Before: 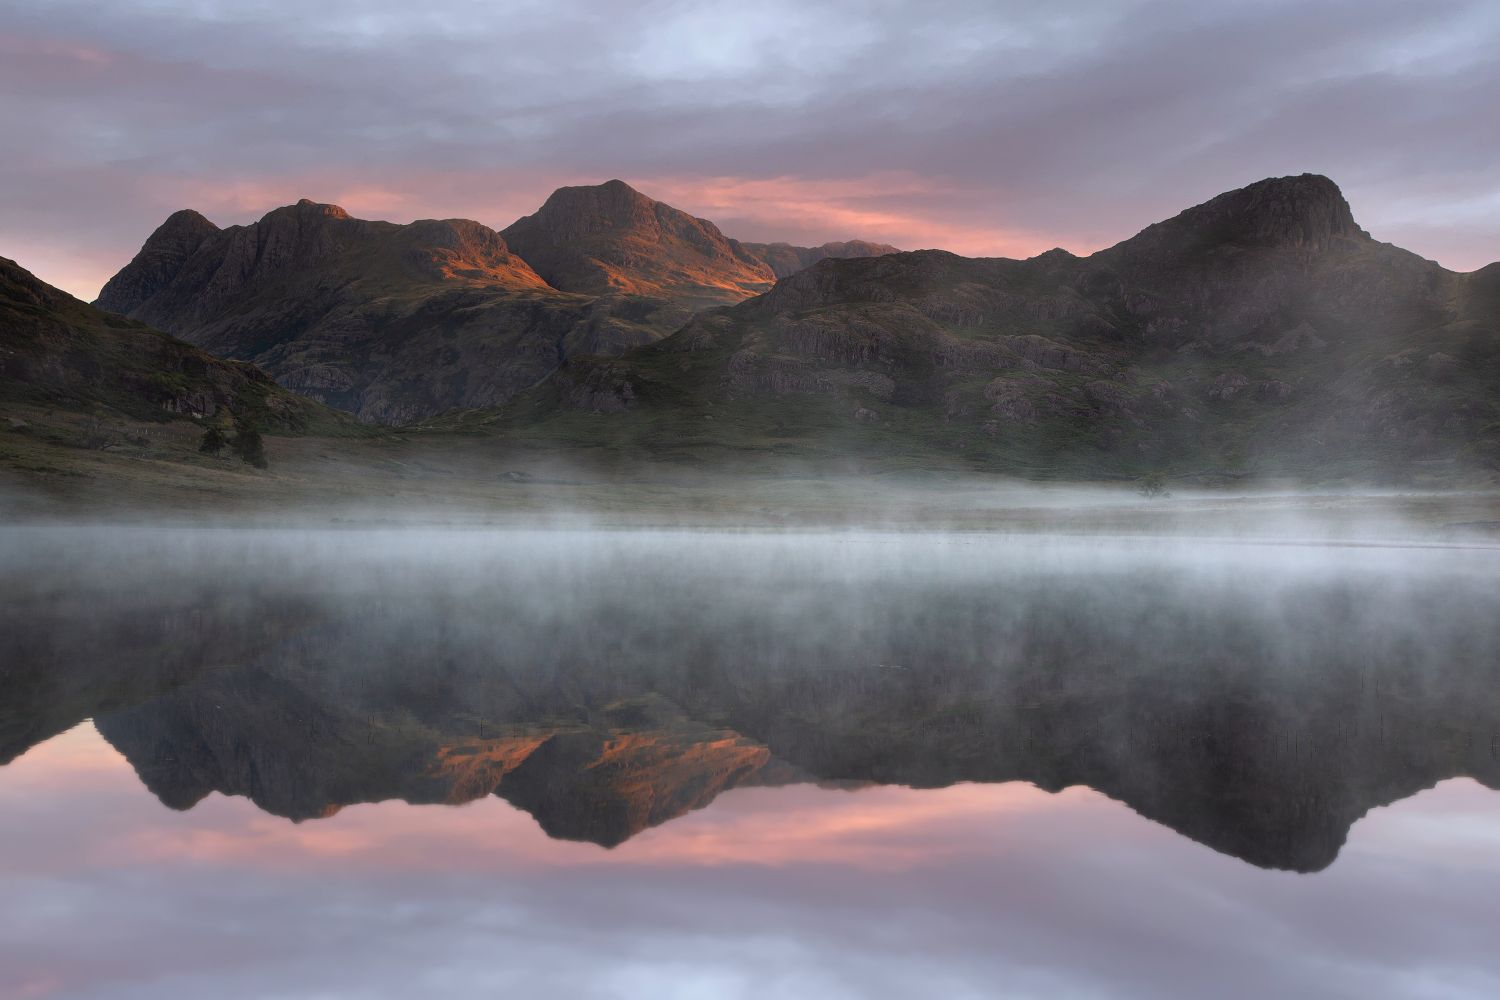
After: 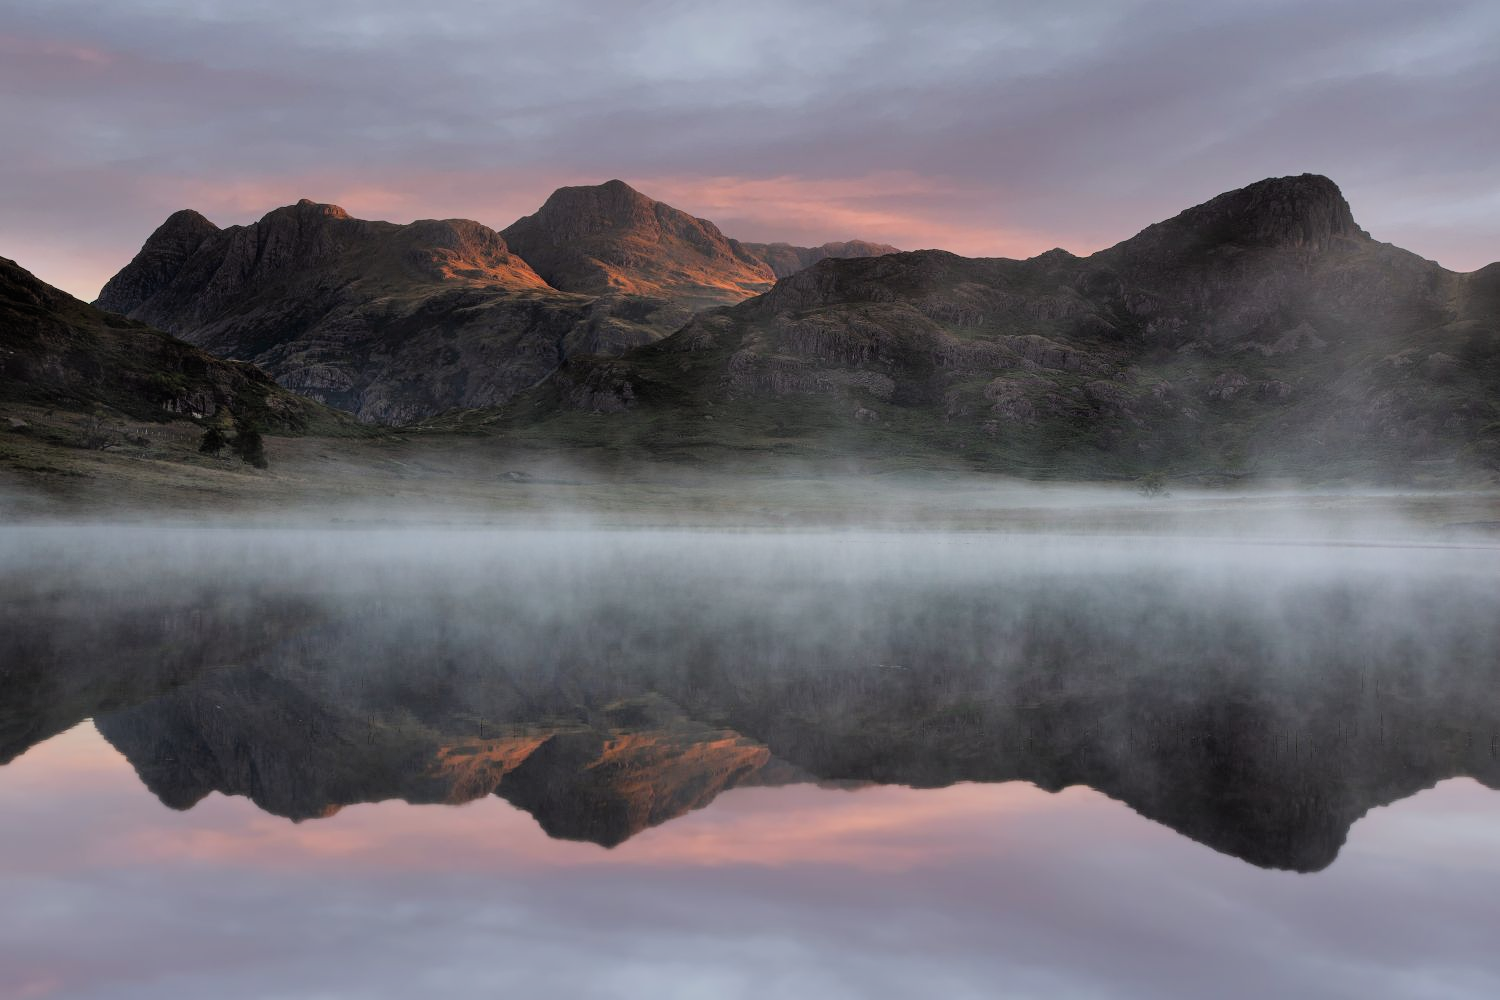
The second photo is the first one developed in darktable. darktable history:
filmic rgb: black relative exposure -7.65 EV, white relative exposure 4.56 EV, hardness 3.61, contrast 1.05
shadows and highlights: soften with gaussian
